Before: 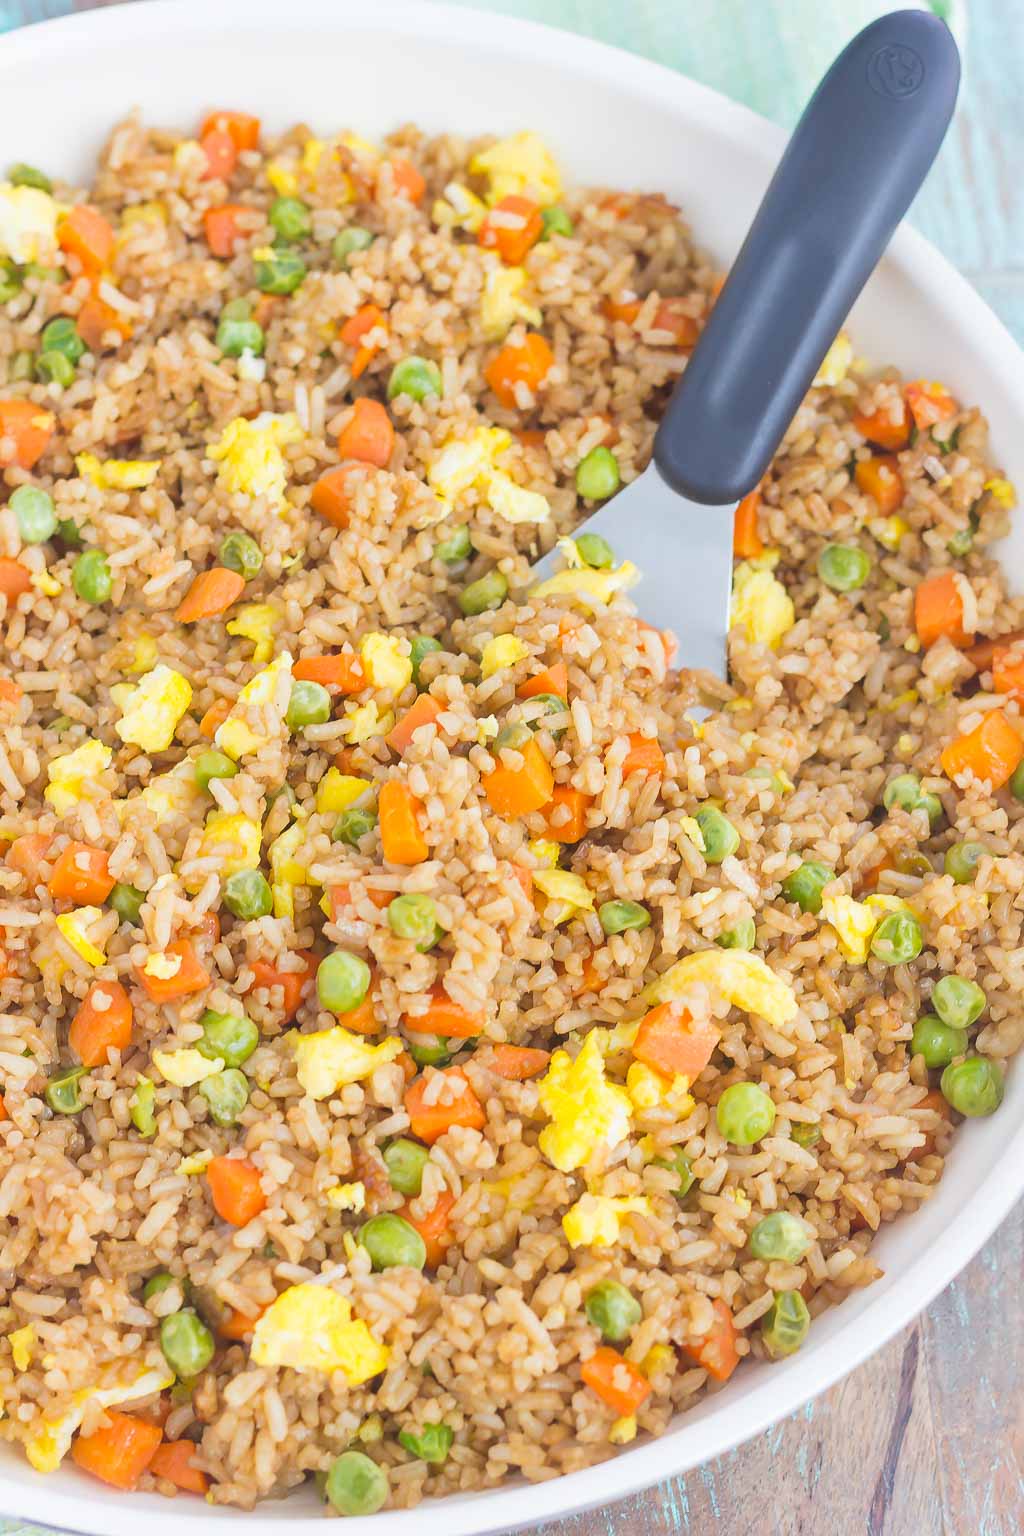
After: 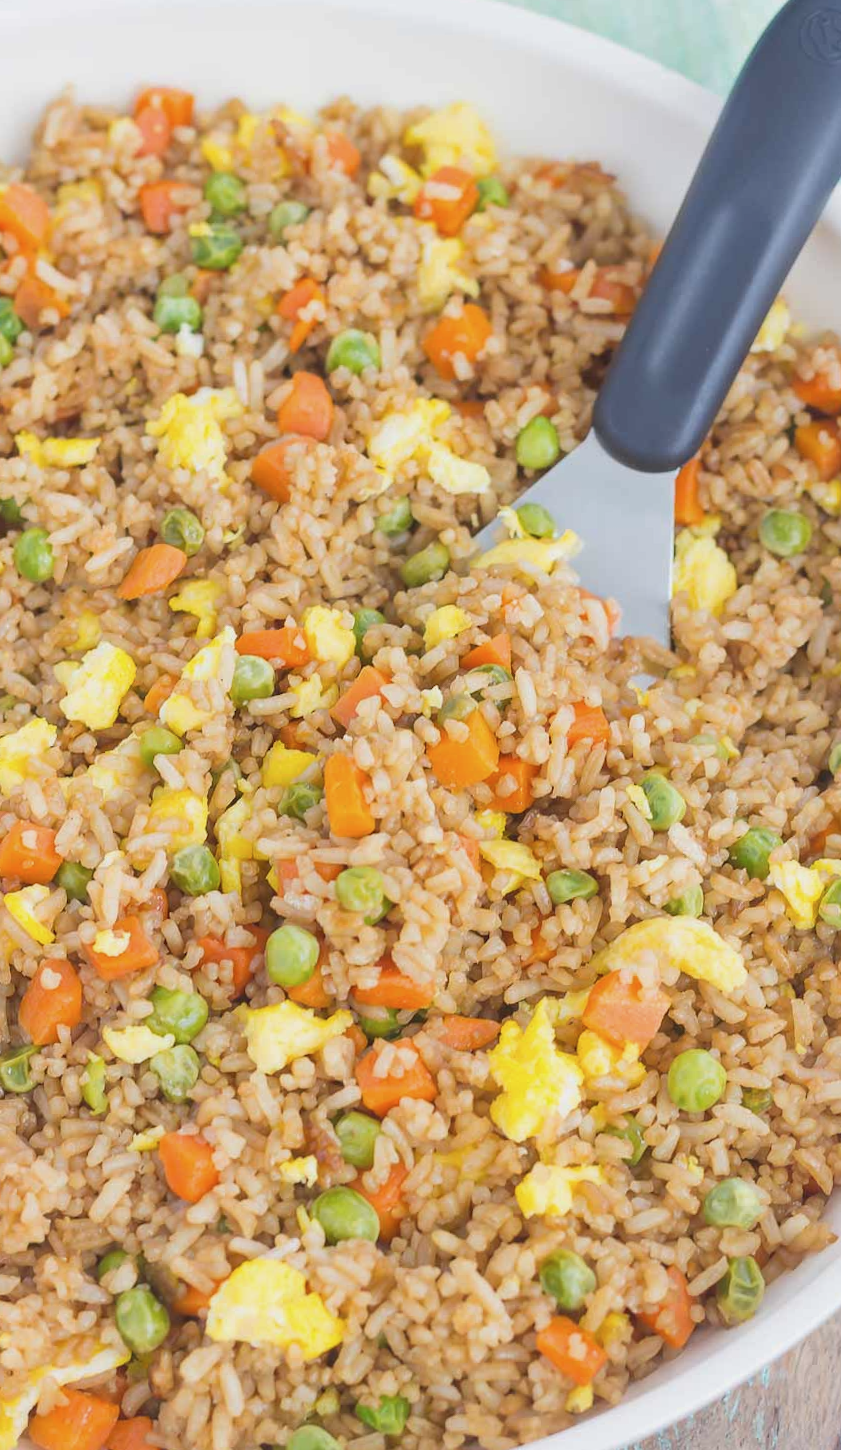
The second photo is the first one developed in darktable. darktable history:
contrast brightness saturation: contrast -0.08, brightness -0.04, saturation -0.11
crop and rotate: angle 1°, left 4.281%, top 0.642%, right 11.383%, bottom 2.486%
